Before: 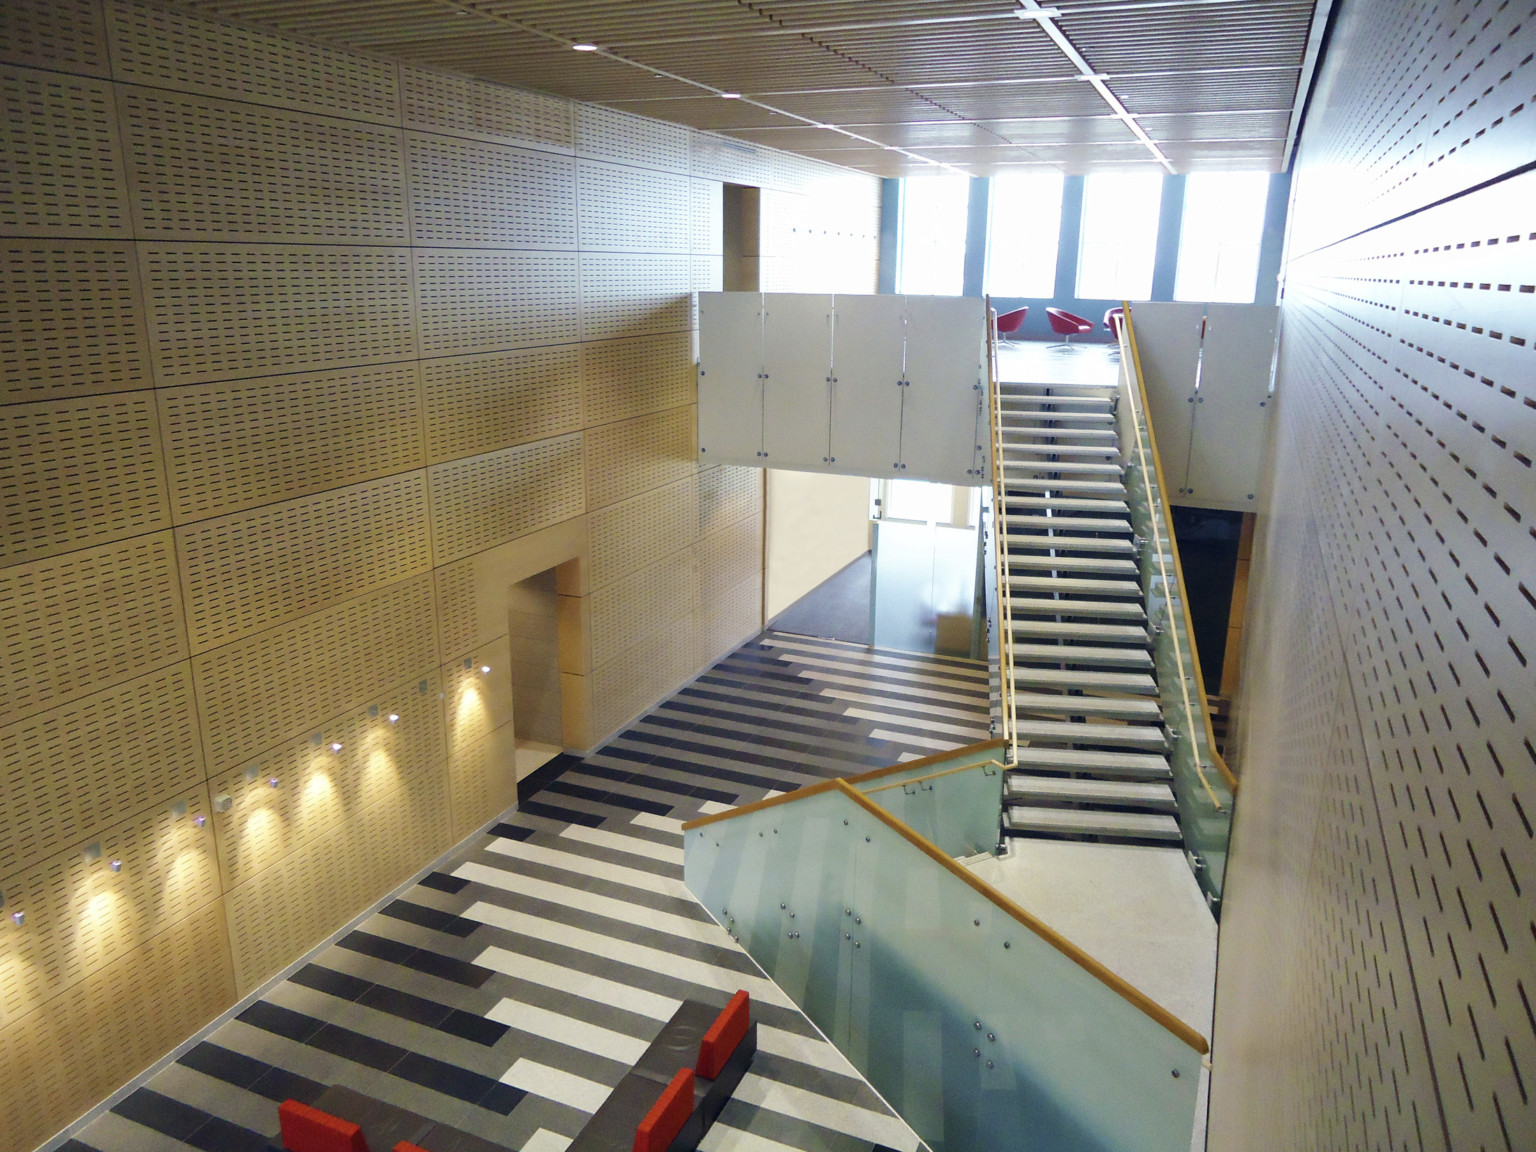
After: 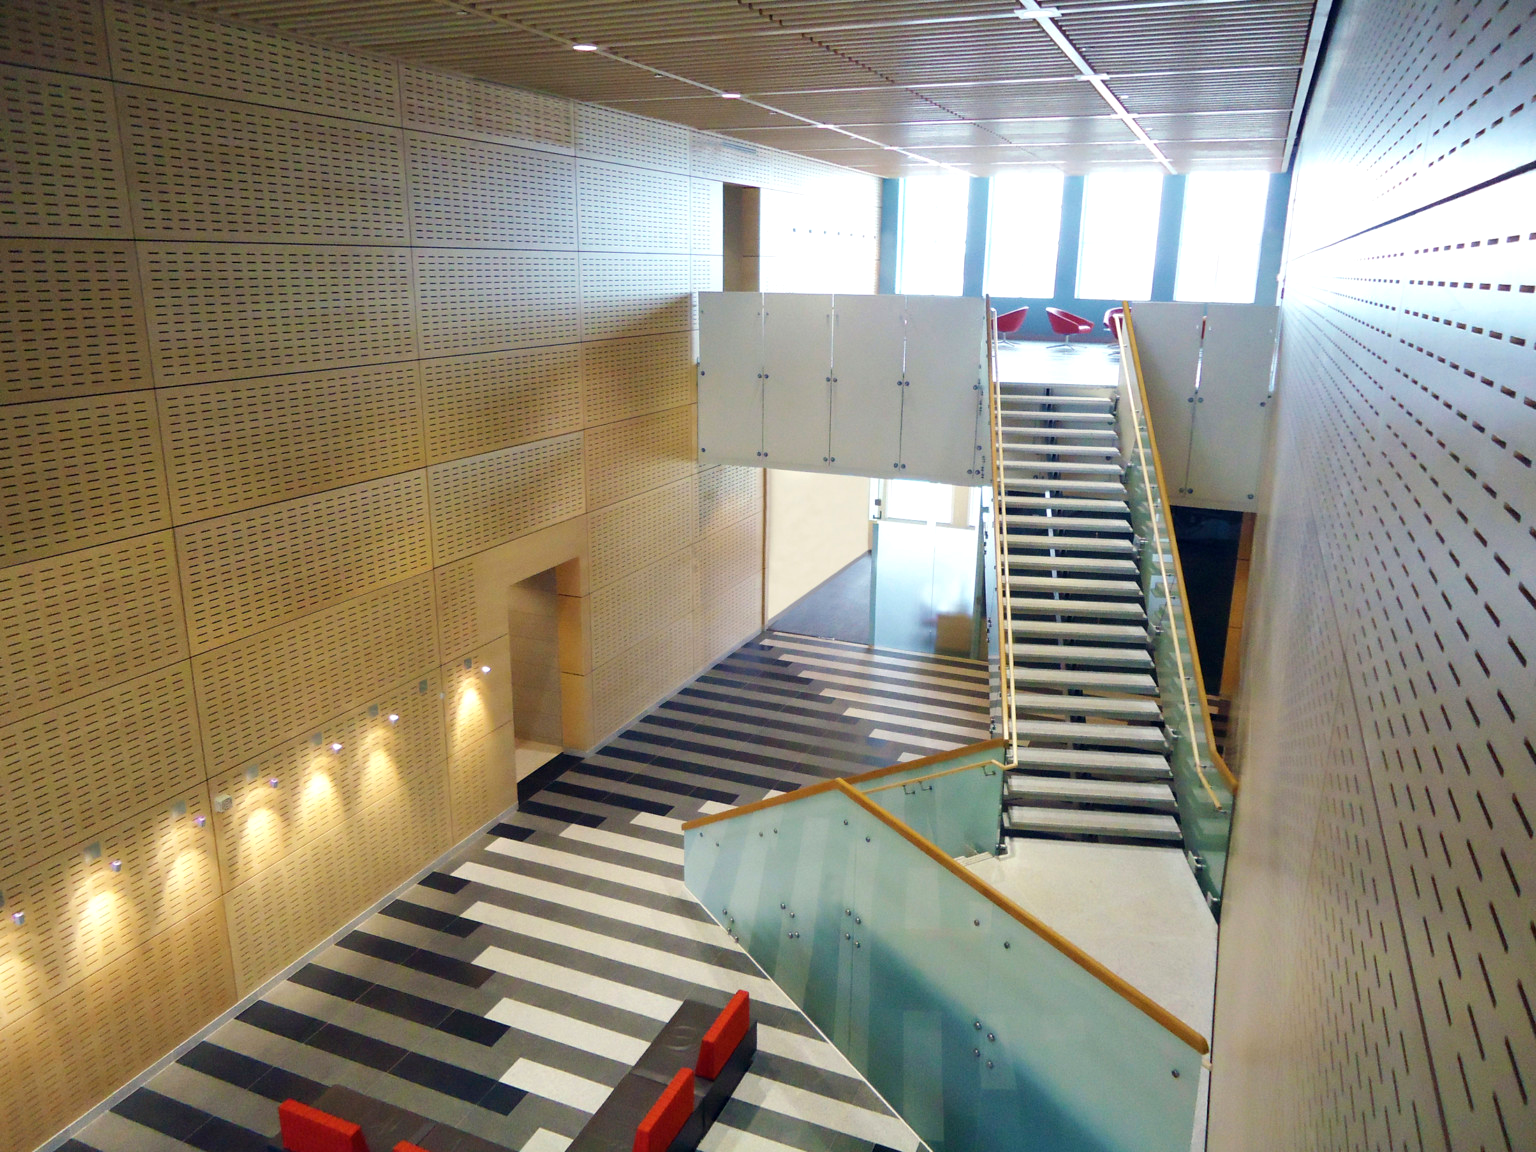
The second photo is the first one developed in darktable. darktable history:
exposure: exposure 0.126 EV, compensate exposure bias true, compensate highlight preservation false
